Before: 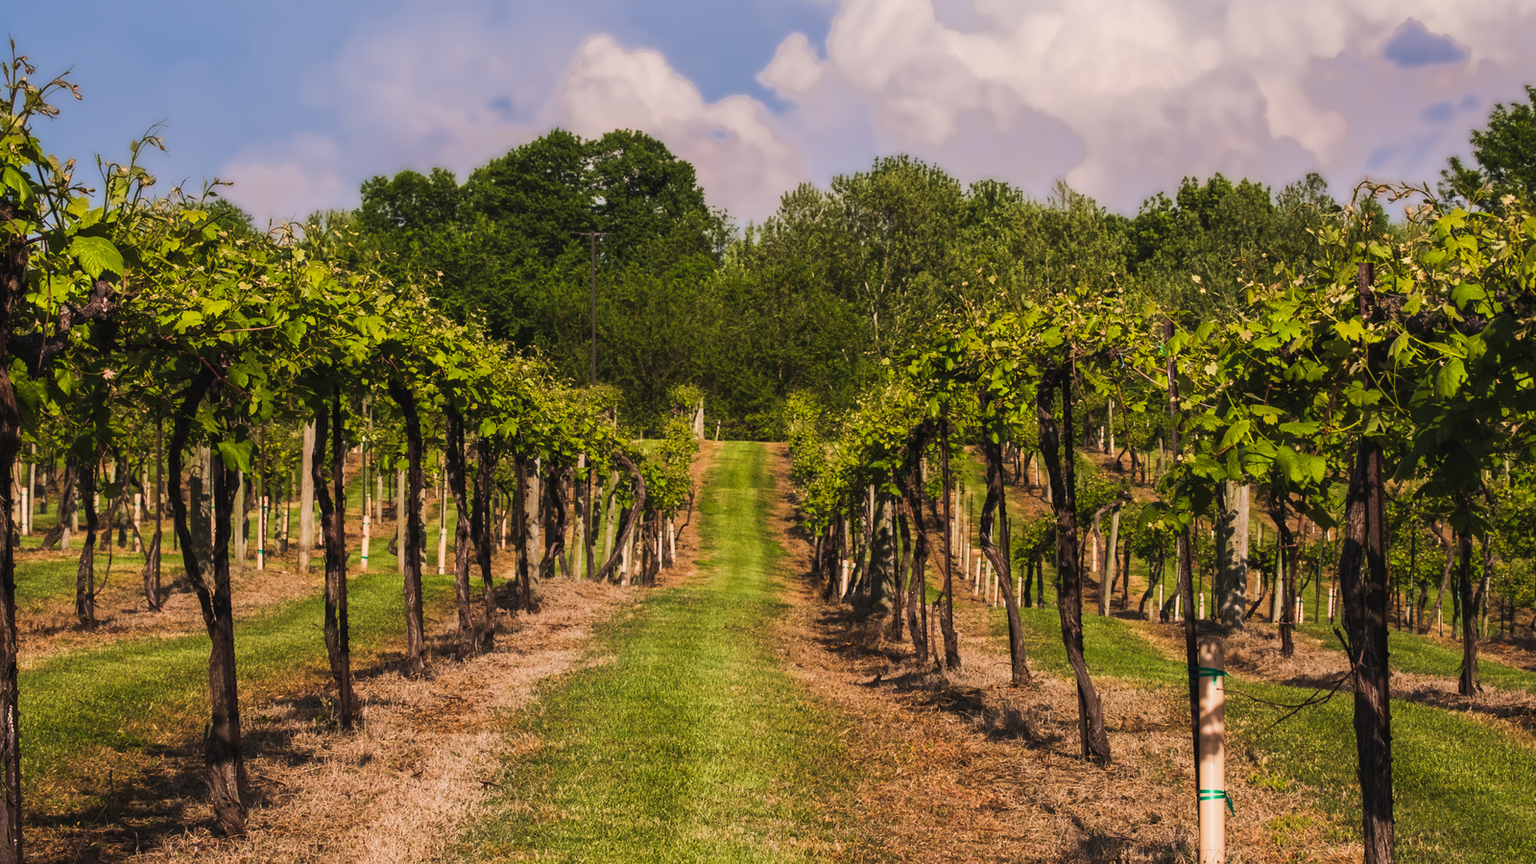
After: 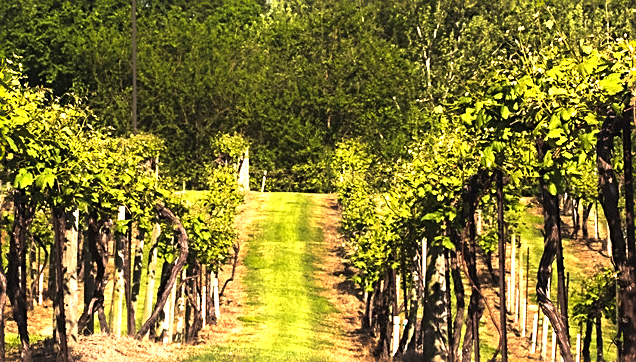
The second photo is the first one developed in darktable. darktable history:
sharpen: on, module defaults
crop: left 30.303%, top 29.684%, right 29.902%, bottom 30.036%
tone equalizer: -8 EV -0.773 EV, -7 EV -0.678 EV, -6 EV -0.573 EV, -5 EV -0.398 EV, -3 EV 0.375 EV, -2 EV 0.6 EV, -1 EV 0.676 EV, +0 EV 0.764 EV, smoothing diameter 2.04%, edges refinement/feathering 20.35, mask exposure compensation -1.57 EV, filter diffusion 5
exposure: exposure 1.001 EV, compensate highlight preservation false
